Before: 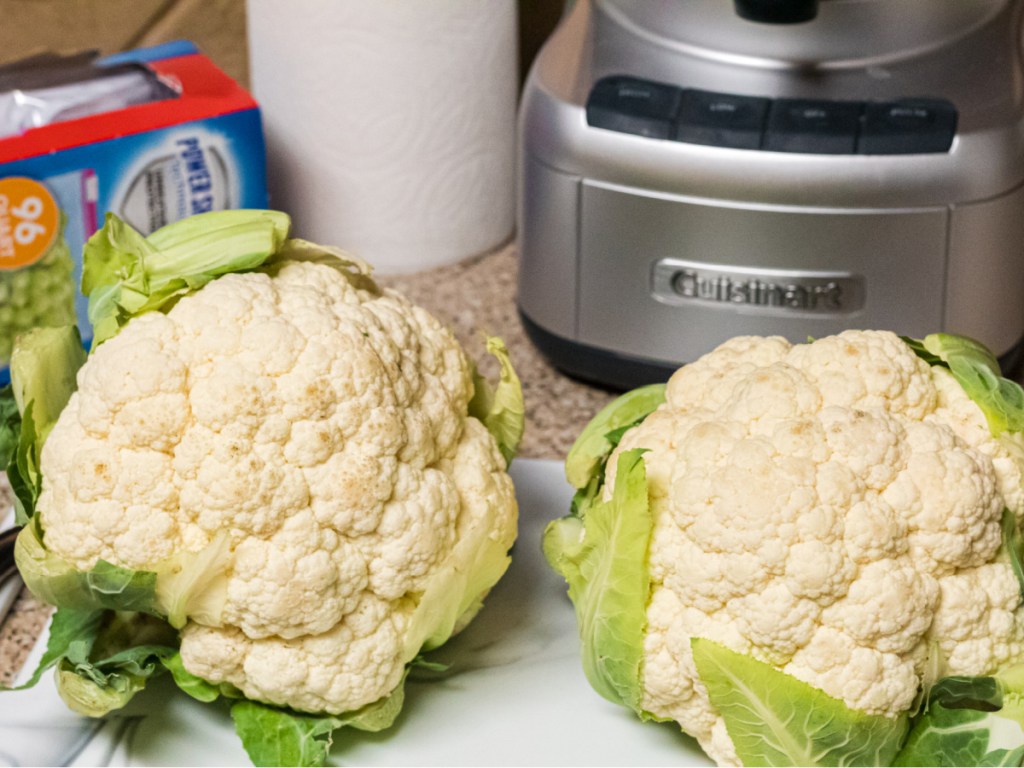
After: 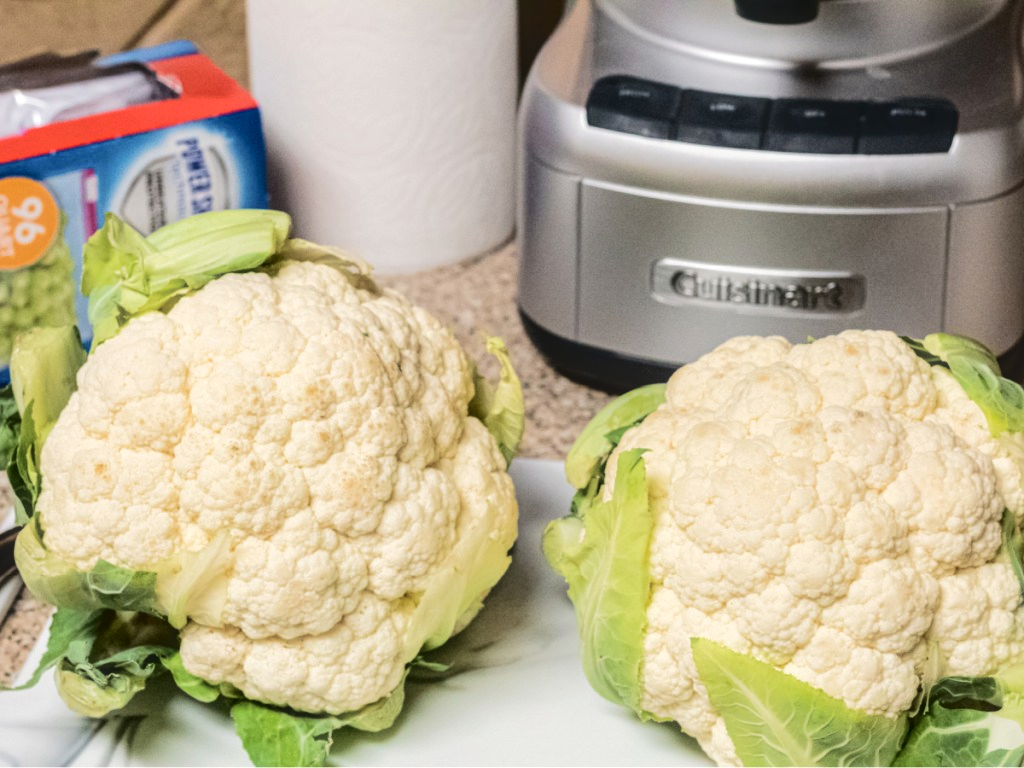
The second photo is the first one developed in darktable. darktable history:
tone curve: curves: ch0 [(0, 0) (0.003, 0.057) (0.011, 0.061) (0.025, 0.065) (0.044, 0.075) (0.069, 0.082) (0.1, 0.09) (0.136, 0.102) (0.177, 0.145) (0.224, 0.195) (0.277, 0.27) (0.335, 0.374) (0.399, 0.486) (0.468, 0.578) (0.543, 0.652) (0.623, 0.717) (0.709, 0.778) (0.801, 0.837) (0.898, 0.909) (1, 1)], color space Lab, independent channels, preserve colors none
haze removal: strength -0.107, adaptive false
local contrast: on, module defaults
